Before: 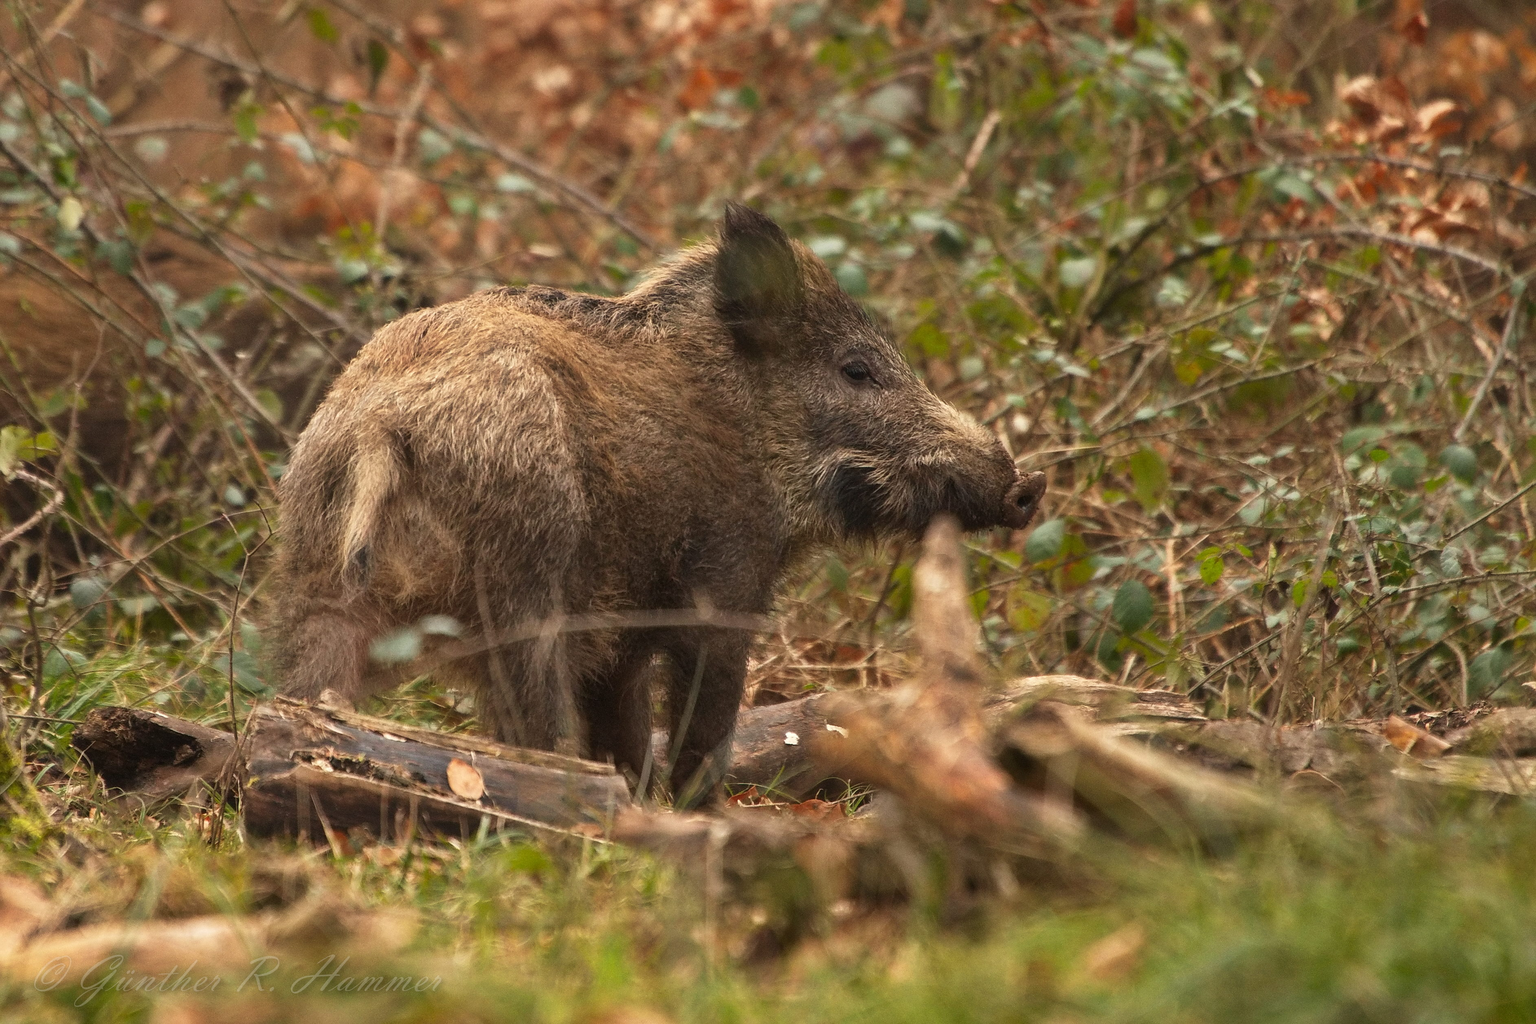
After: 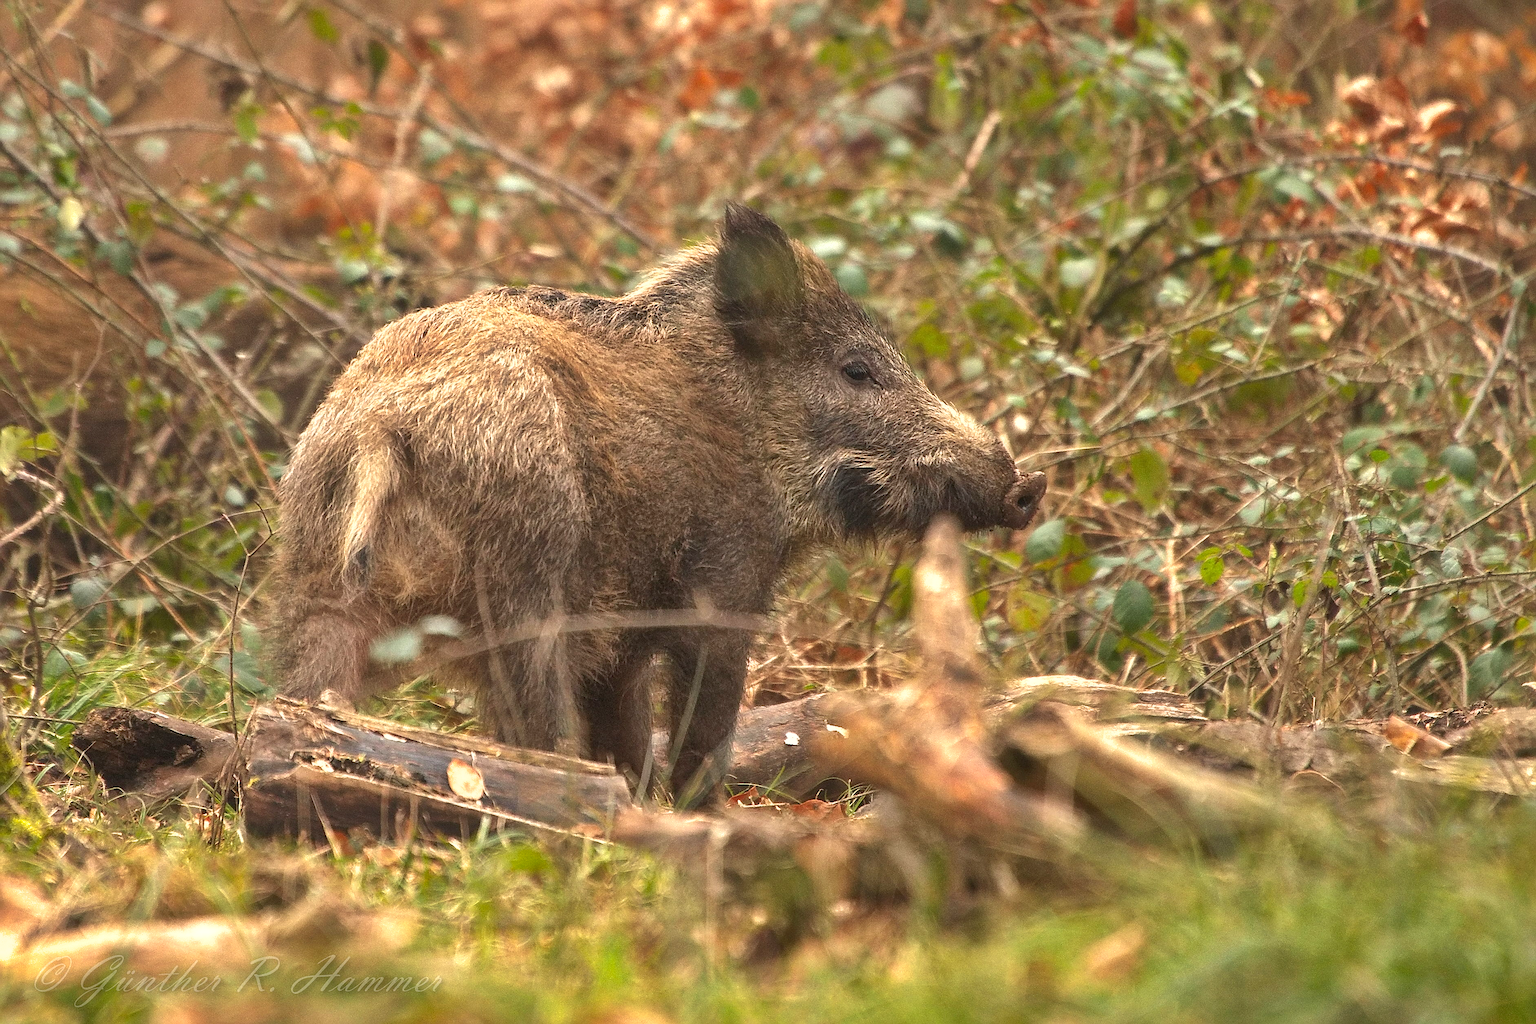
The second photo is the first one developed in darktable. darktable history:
shadows and highlights: highlights color adjustment 46.65%
sharpen: on, module defaults
tone equalizer: on, module defaults
exposure: black level correction 0, exposure 0.699 EV, compensate exposure bias true, compensate highlight preservation false
